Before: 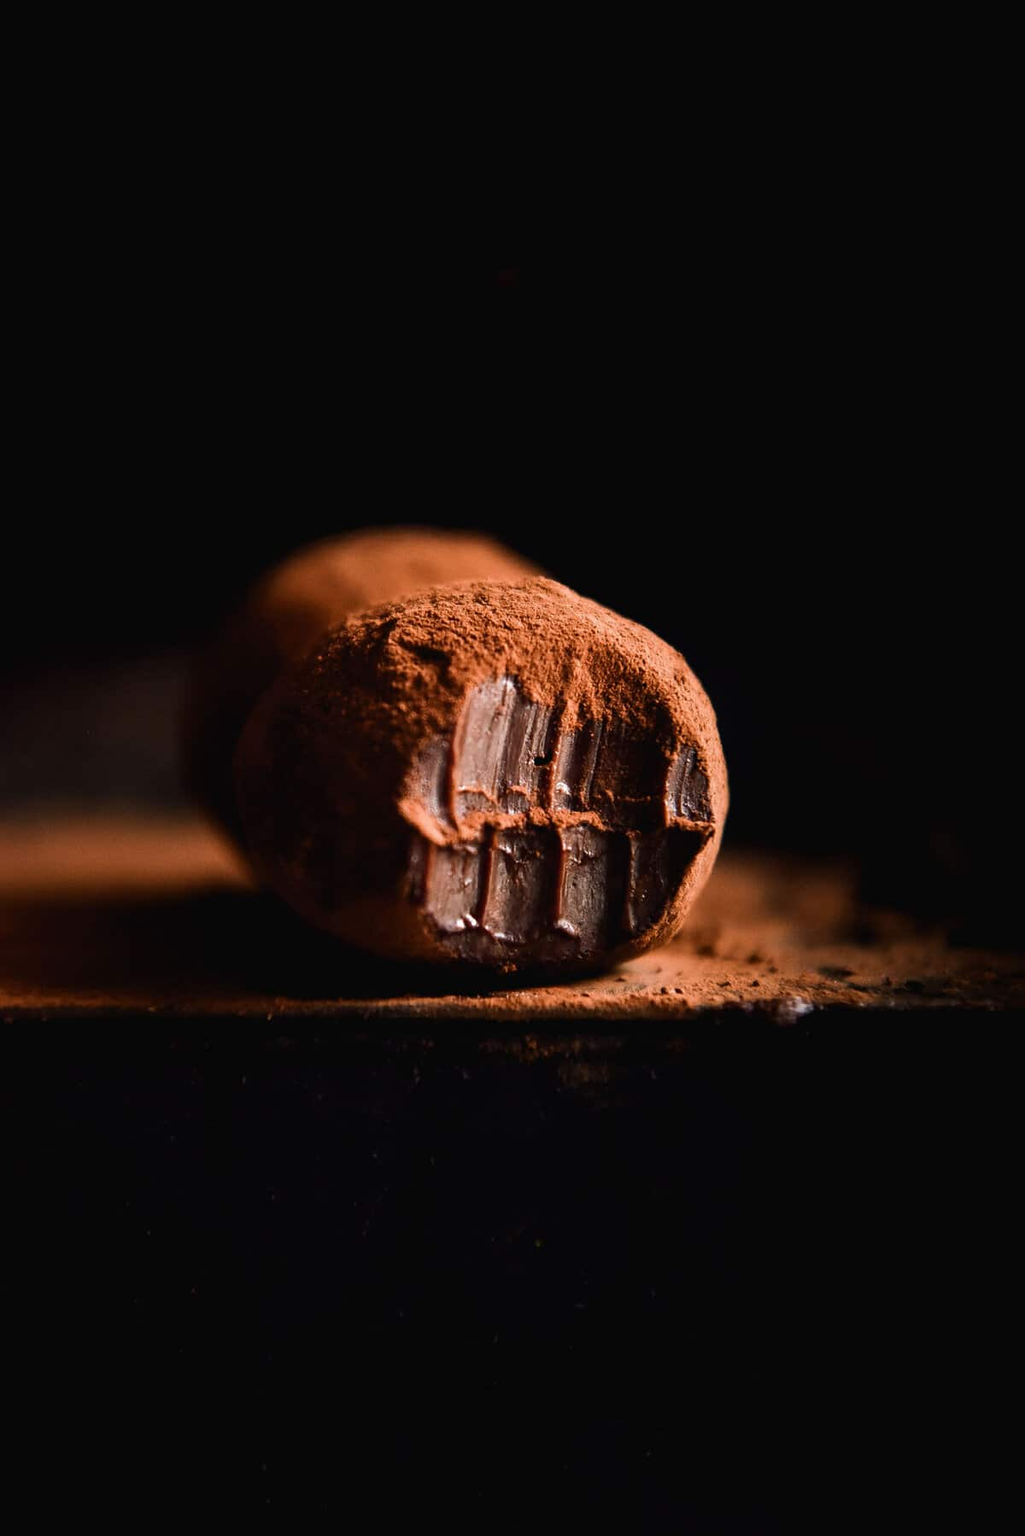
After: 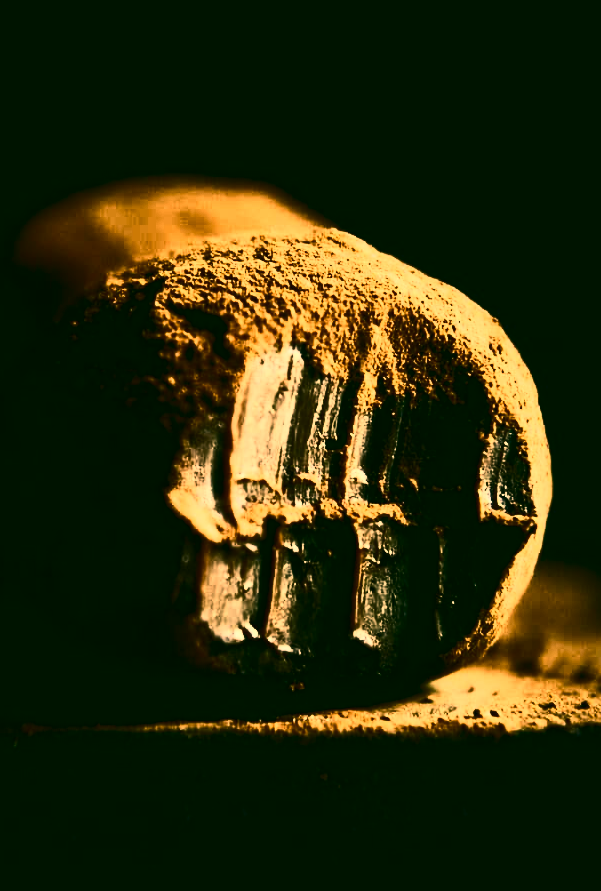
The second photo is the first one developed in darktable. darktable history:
crop: left 25.074%, top 24.858%, right 24.815%, bottom 25.57%
contrast brightness saturation: contrast 0.941, brightness 0.193
color correction: highlights a* 5.61, highlights b* 33.34, shadows a* -26.47, shadows b* 3.82
